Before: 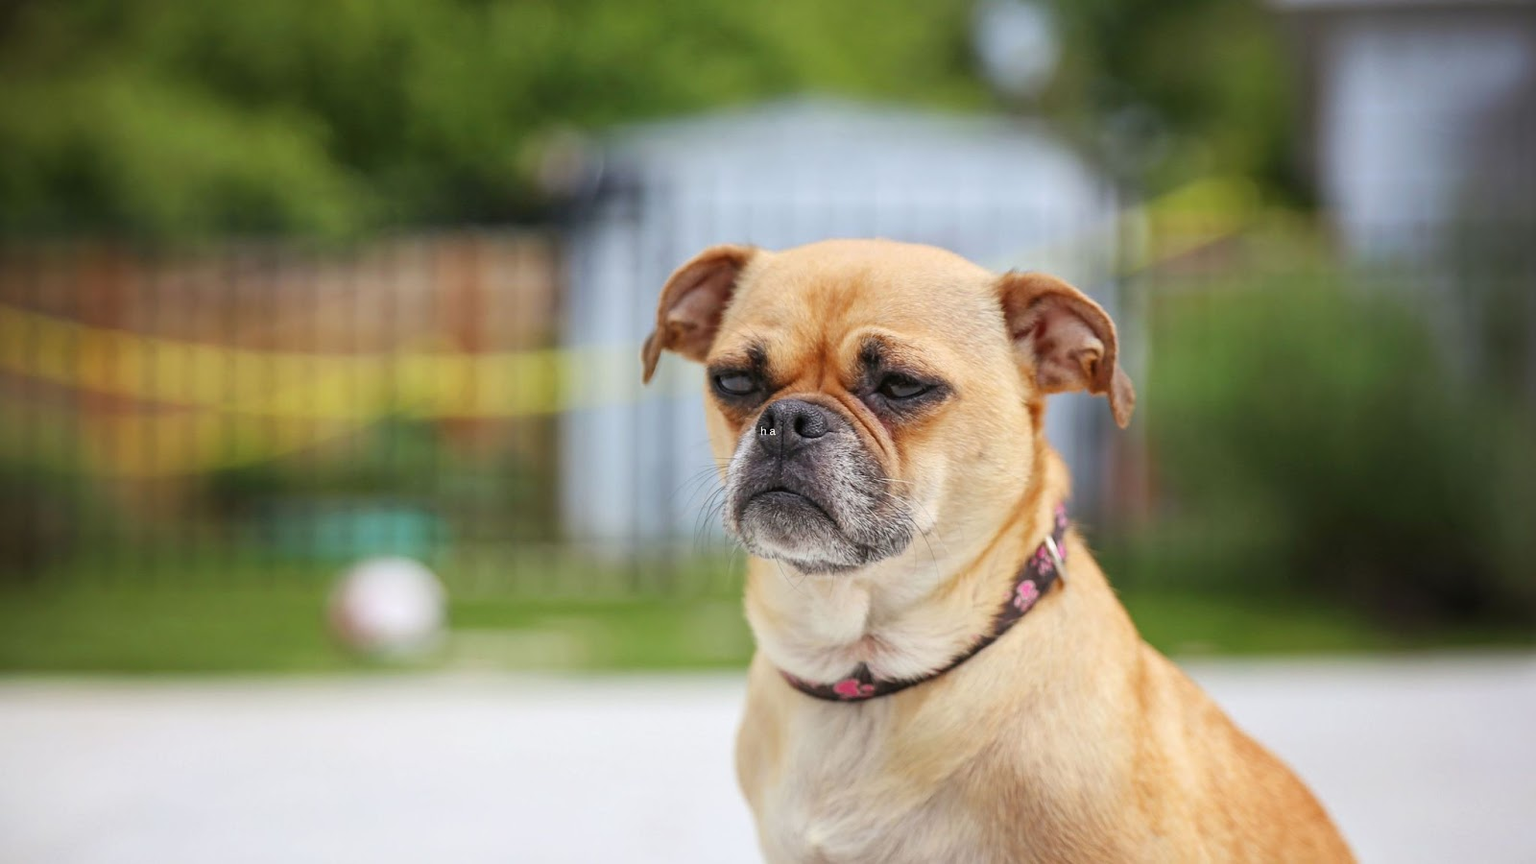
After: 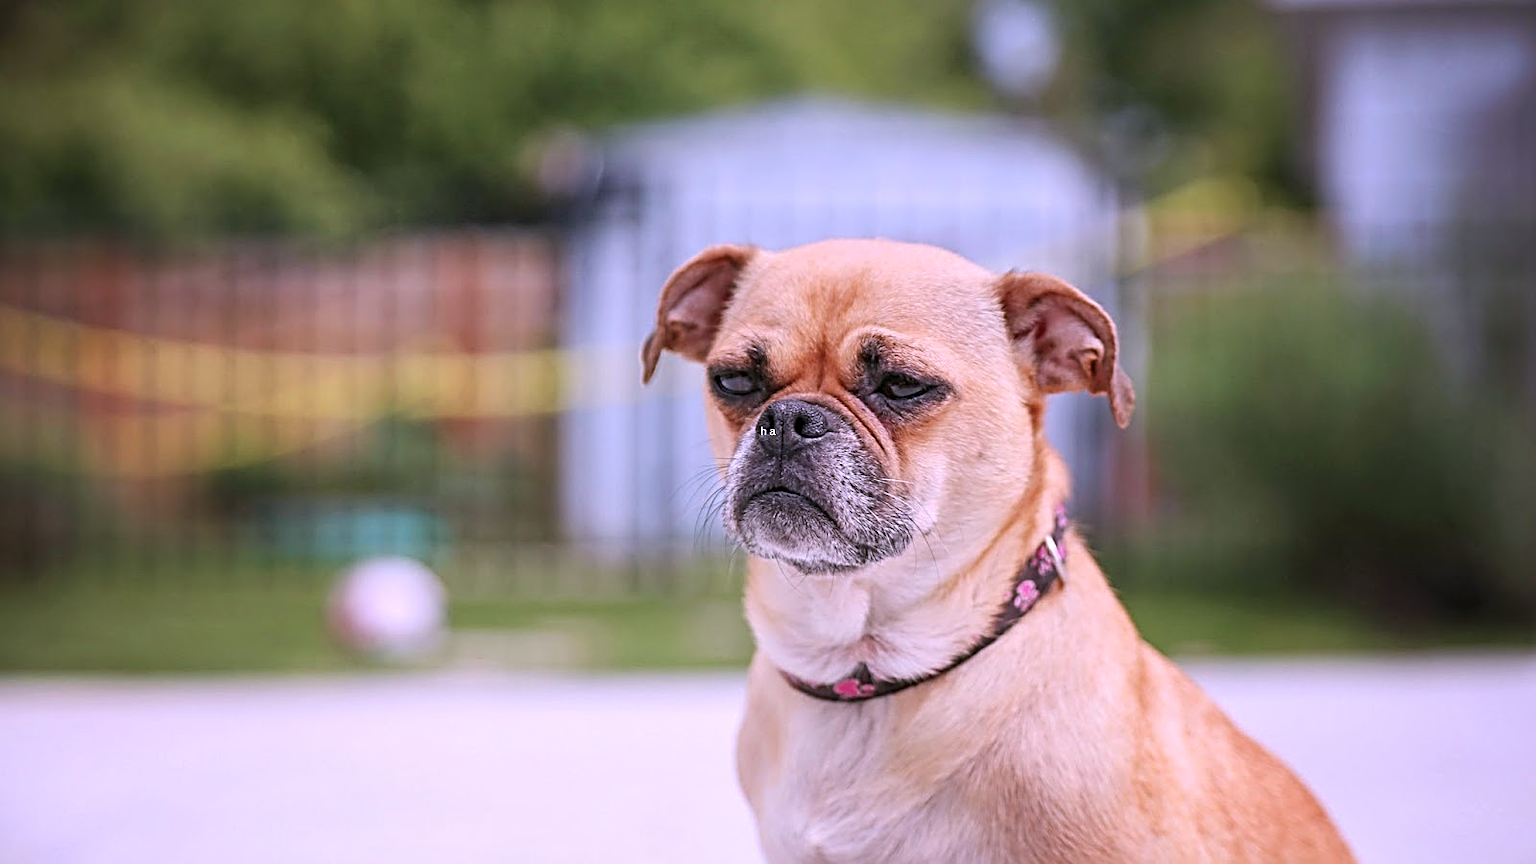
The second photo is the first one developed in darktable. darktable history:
color correction: highlights a* 15.04, highlights b* -24.64
sharpen: radius 3.06, amount 0.772
